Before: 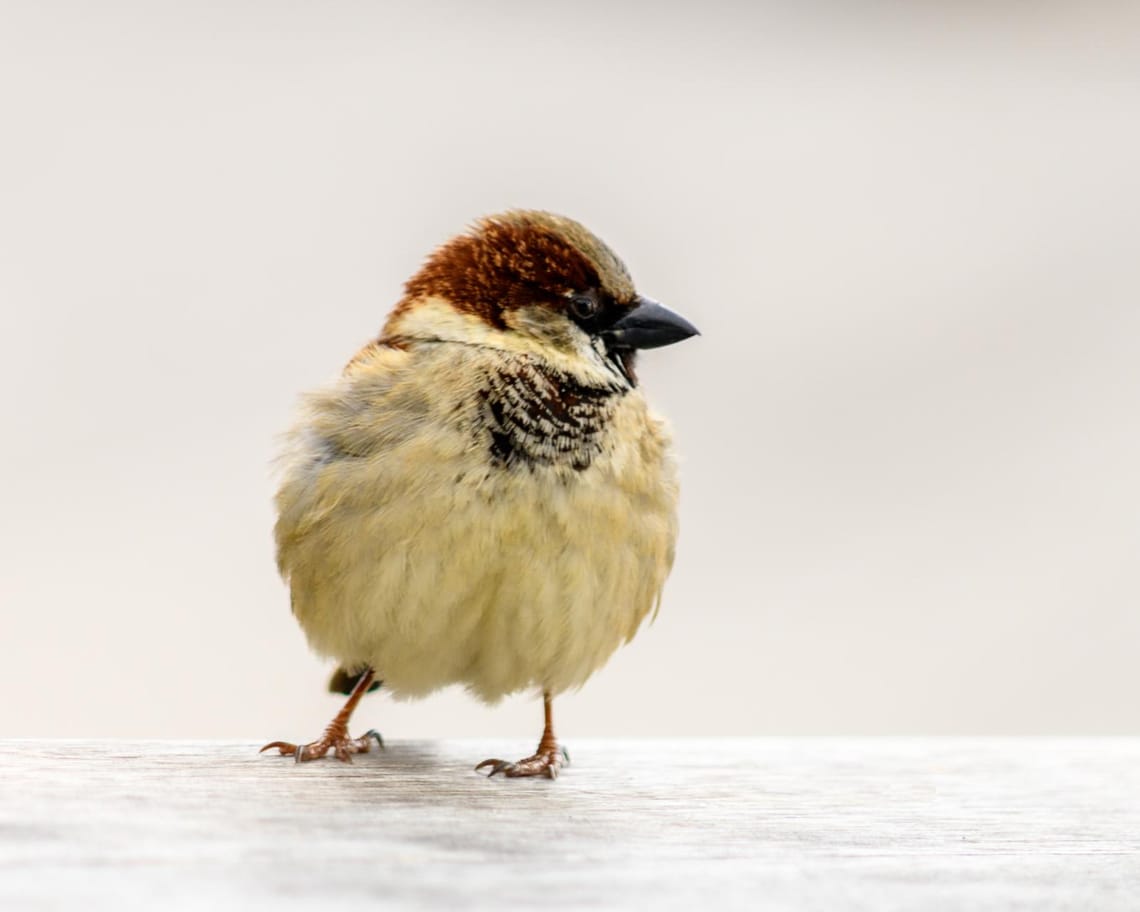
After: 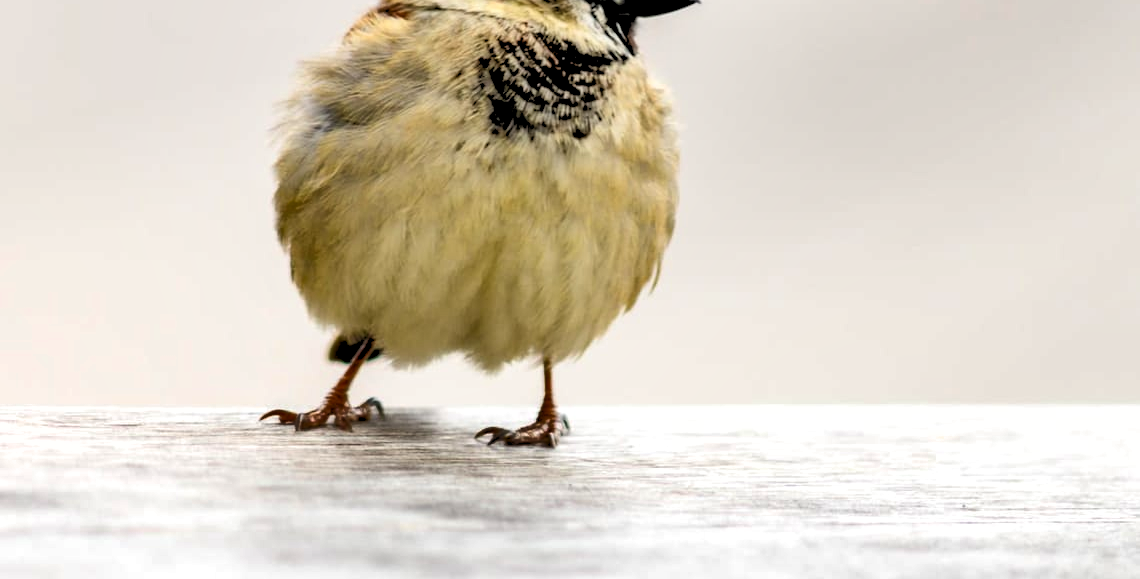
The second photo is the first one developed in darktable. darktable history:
rgb levels: levels [[0.029, 0.461, 0.922], [0, 0.5, 1], [0, 0.5, 1]]
shadows and highlights: low approximation 0.01, soften with gaussian
crop and rotate: top 36.435%
